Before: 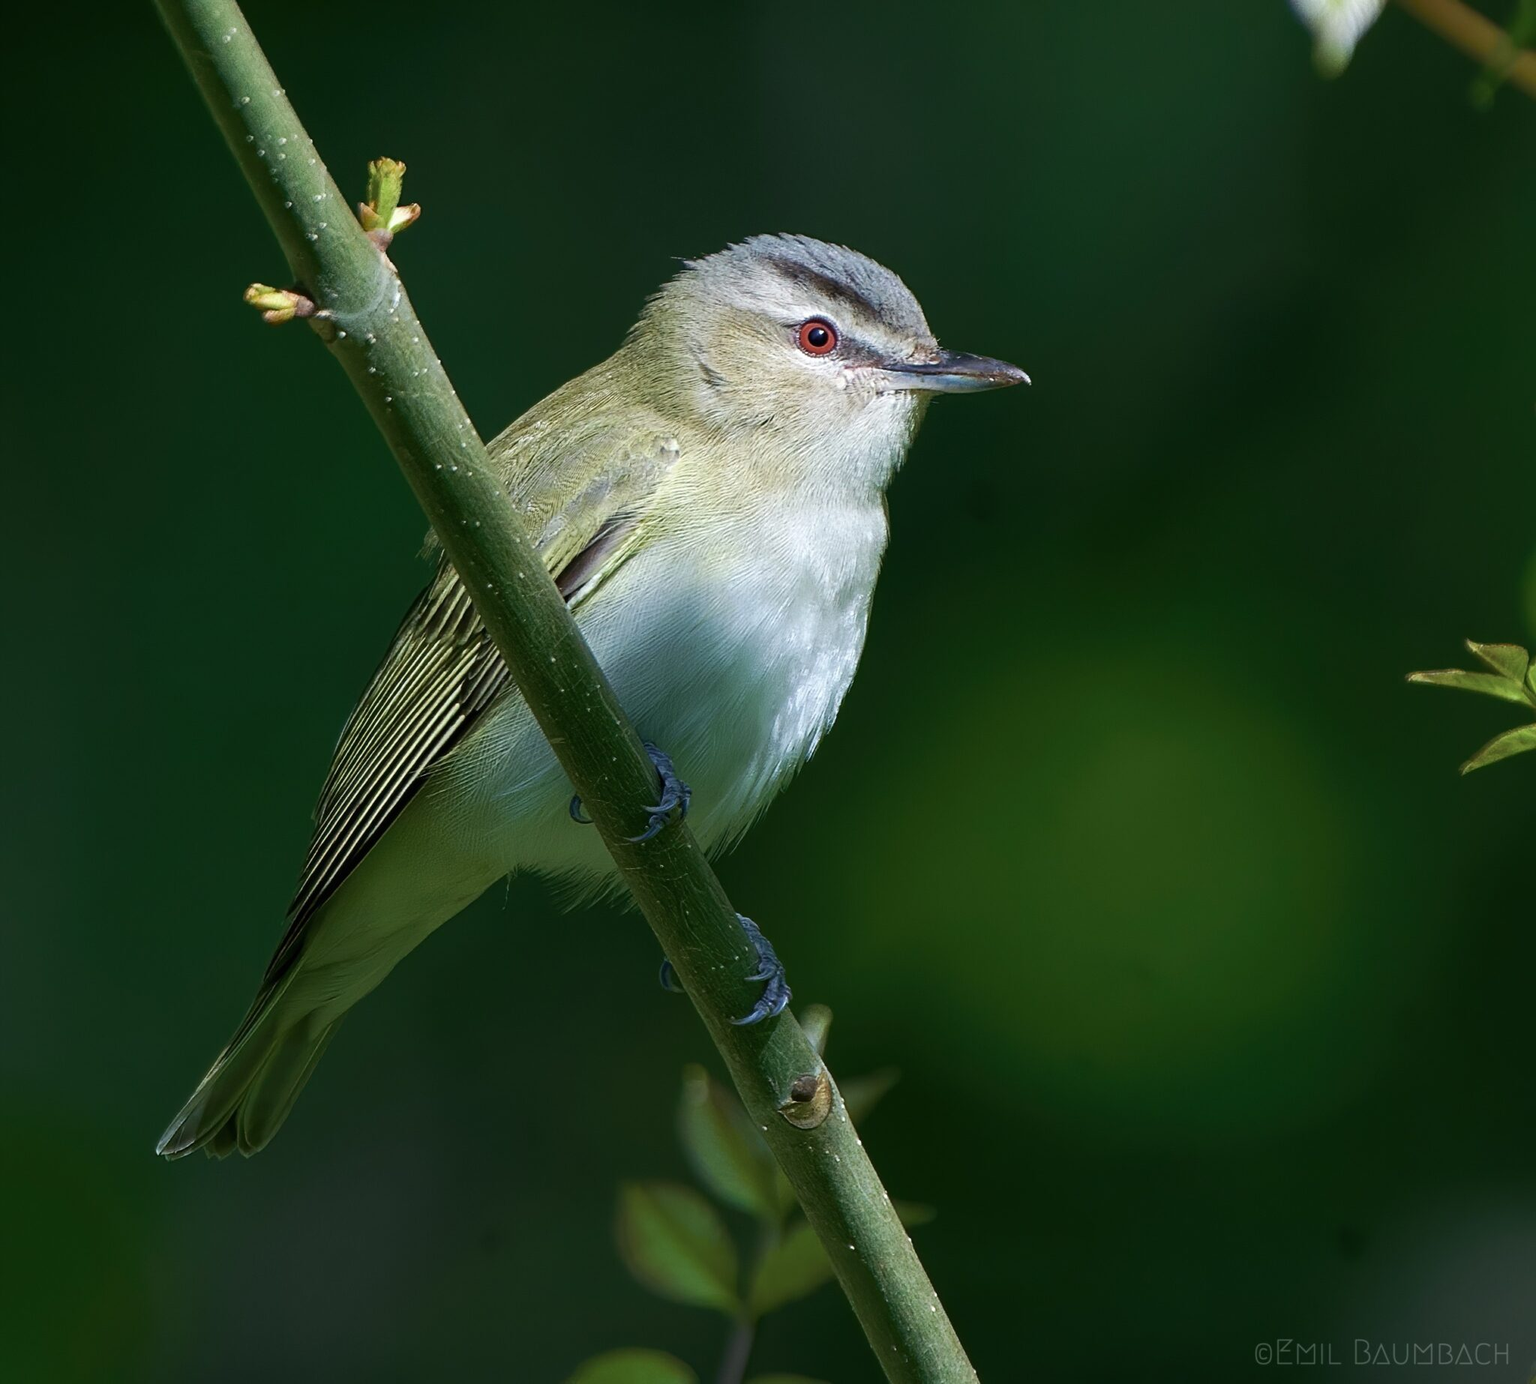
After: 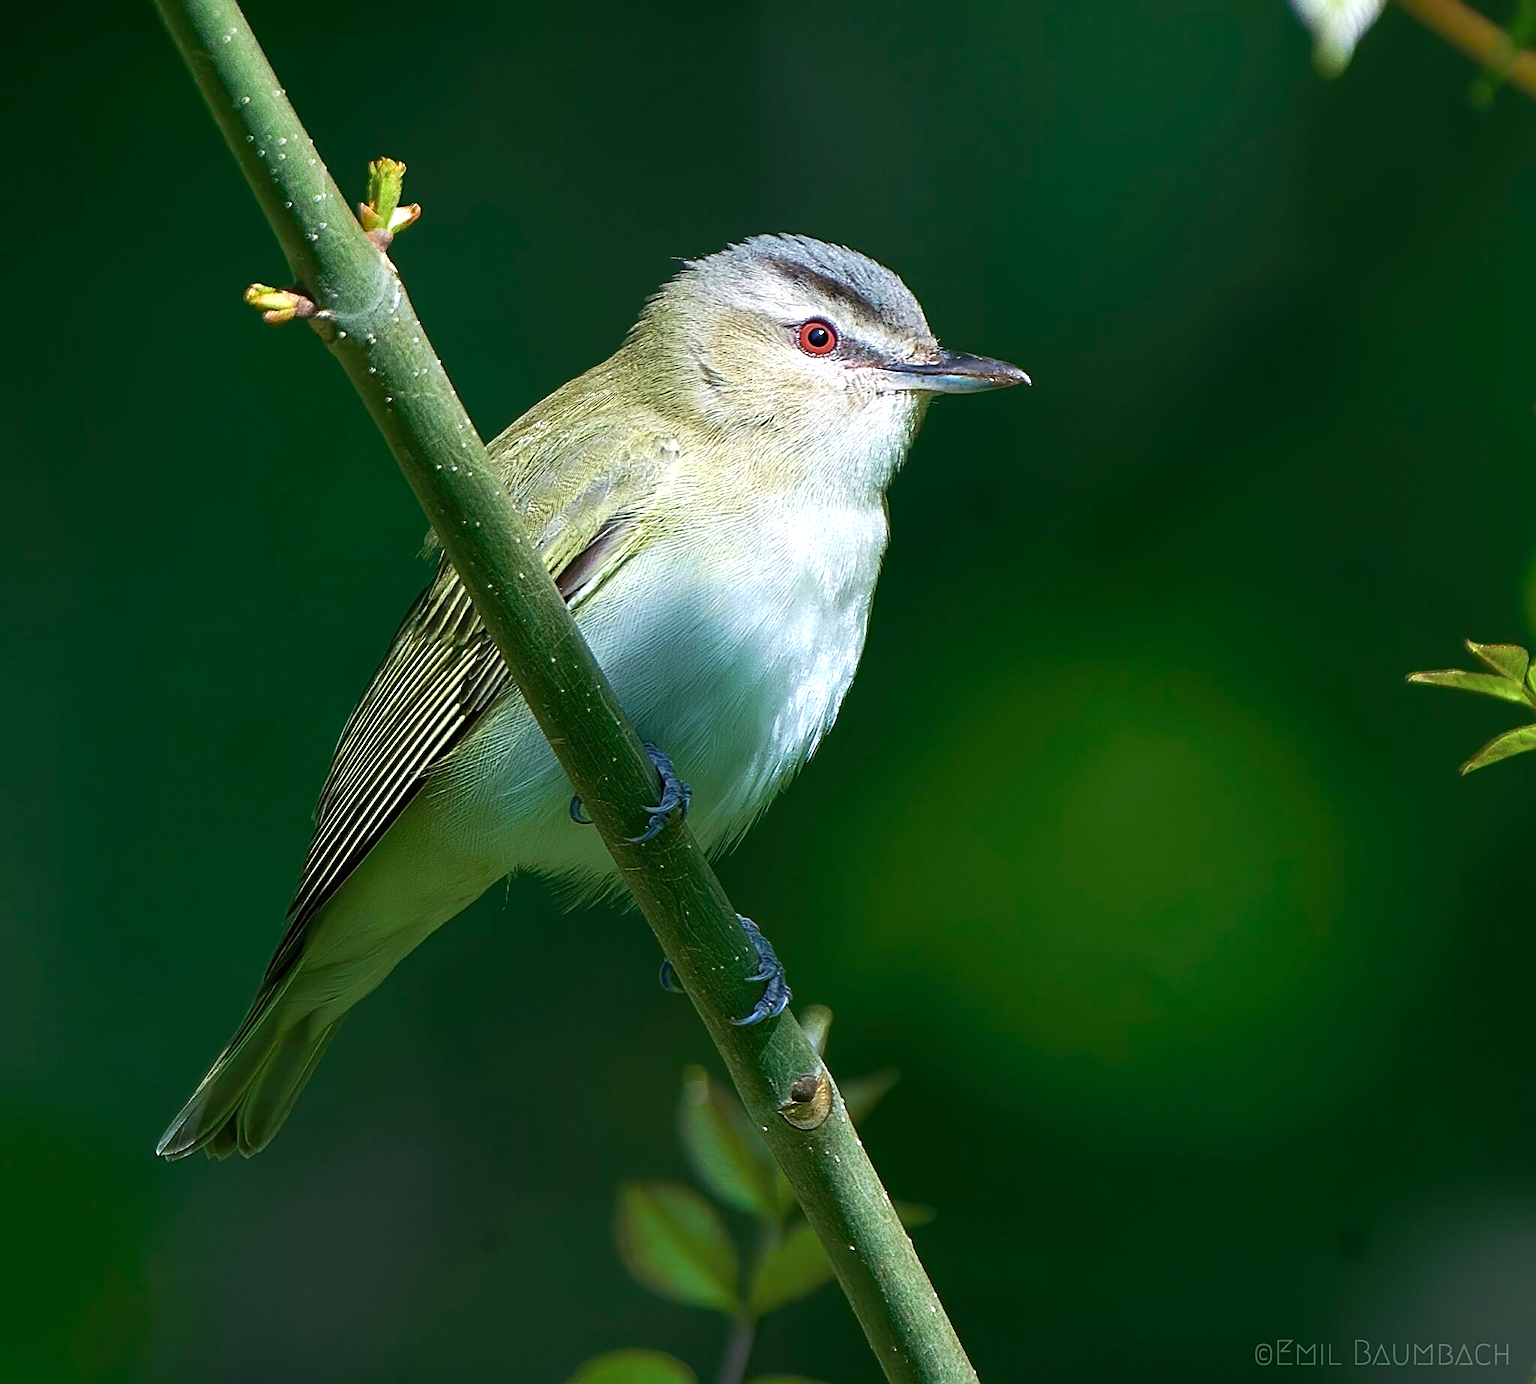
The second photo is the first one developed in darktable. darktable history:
exposure: black level correction 0, exposure 0.498 EV, compensate highlight preservation false
sharpen: on, module defaults
